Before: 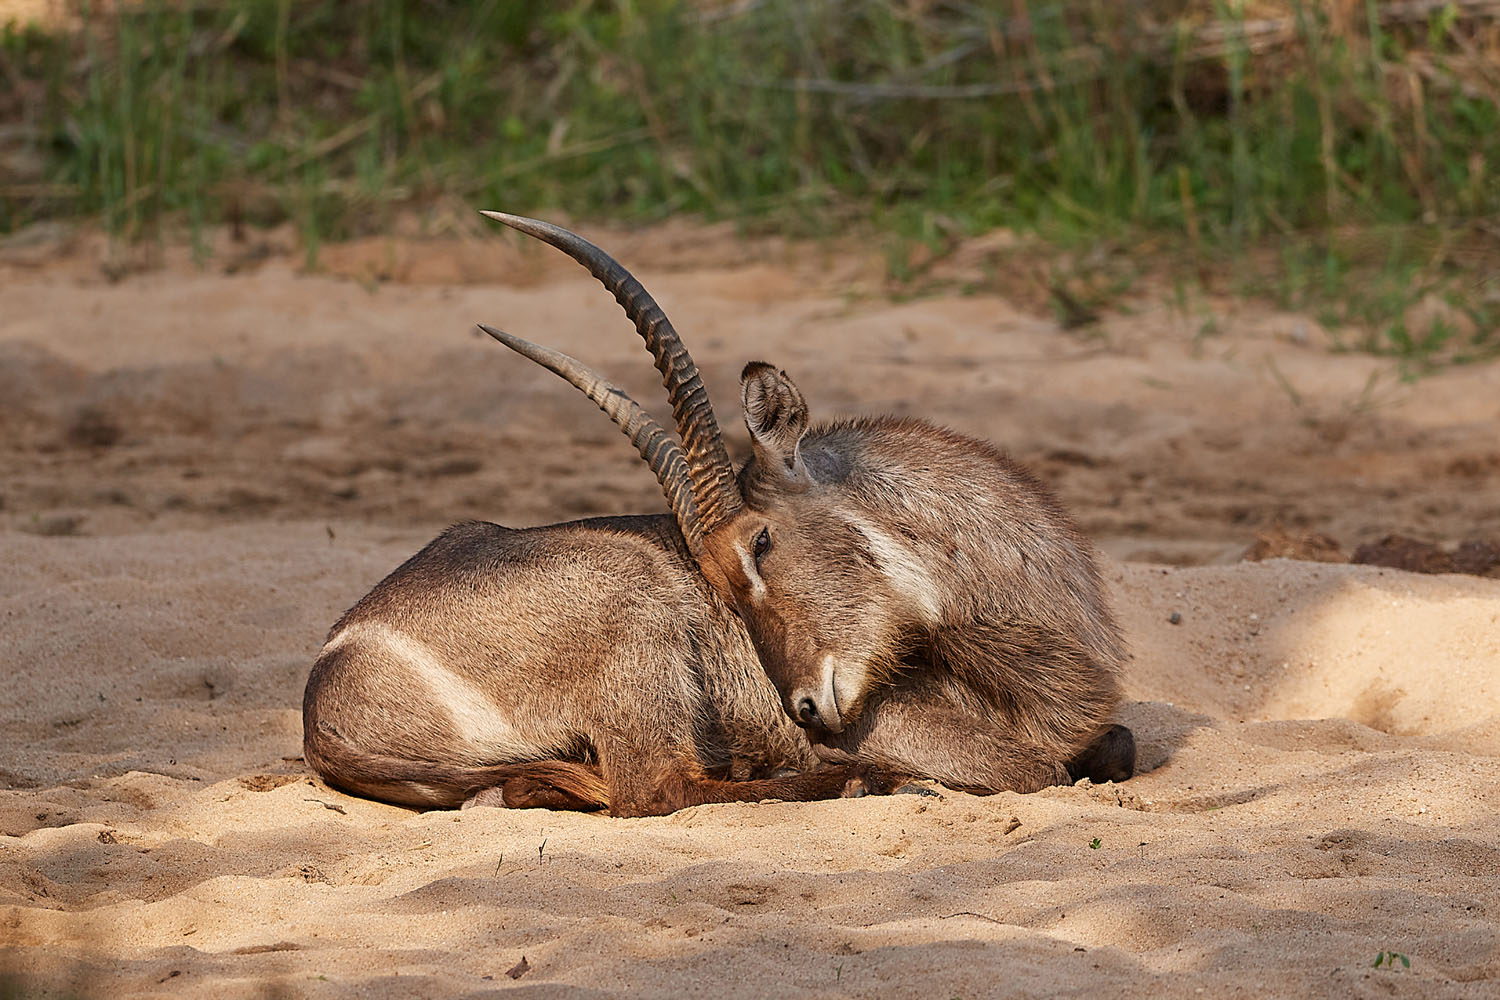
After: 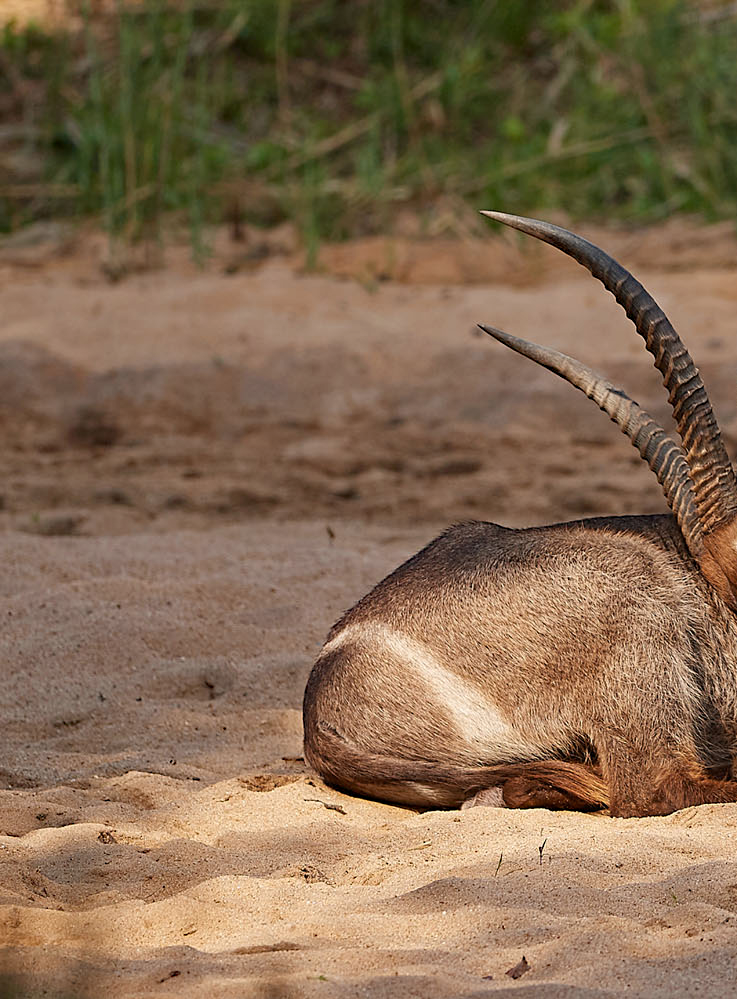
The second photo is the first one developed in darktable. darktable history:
crop and rotate: left 0%, top 0%, right 50.845%
haze removal: compatibility mode true, adaptive false
